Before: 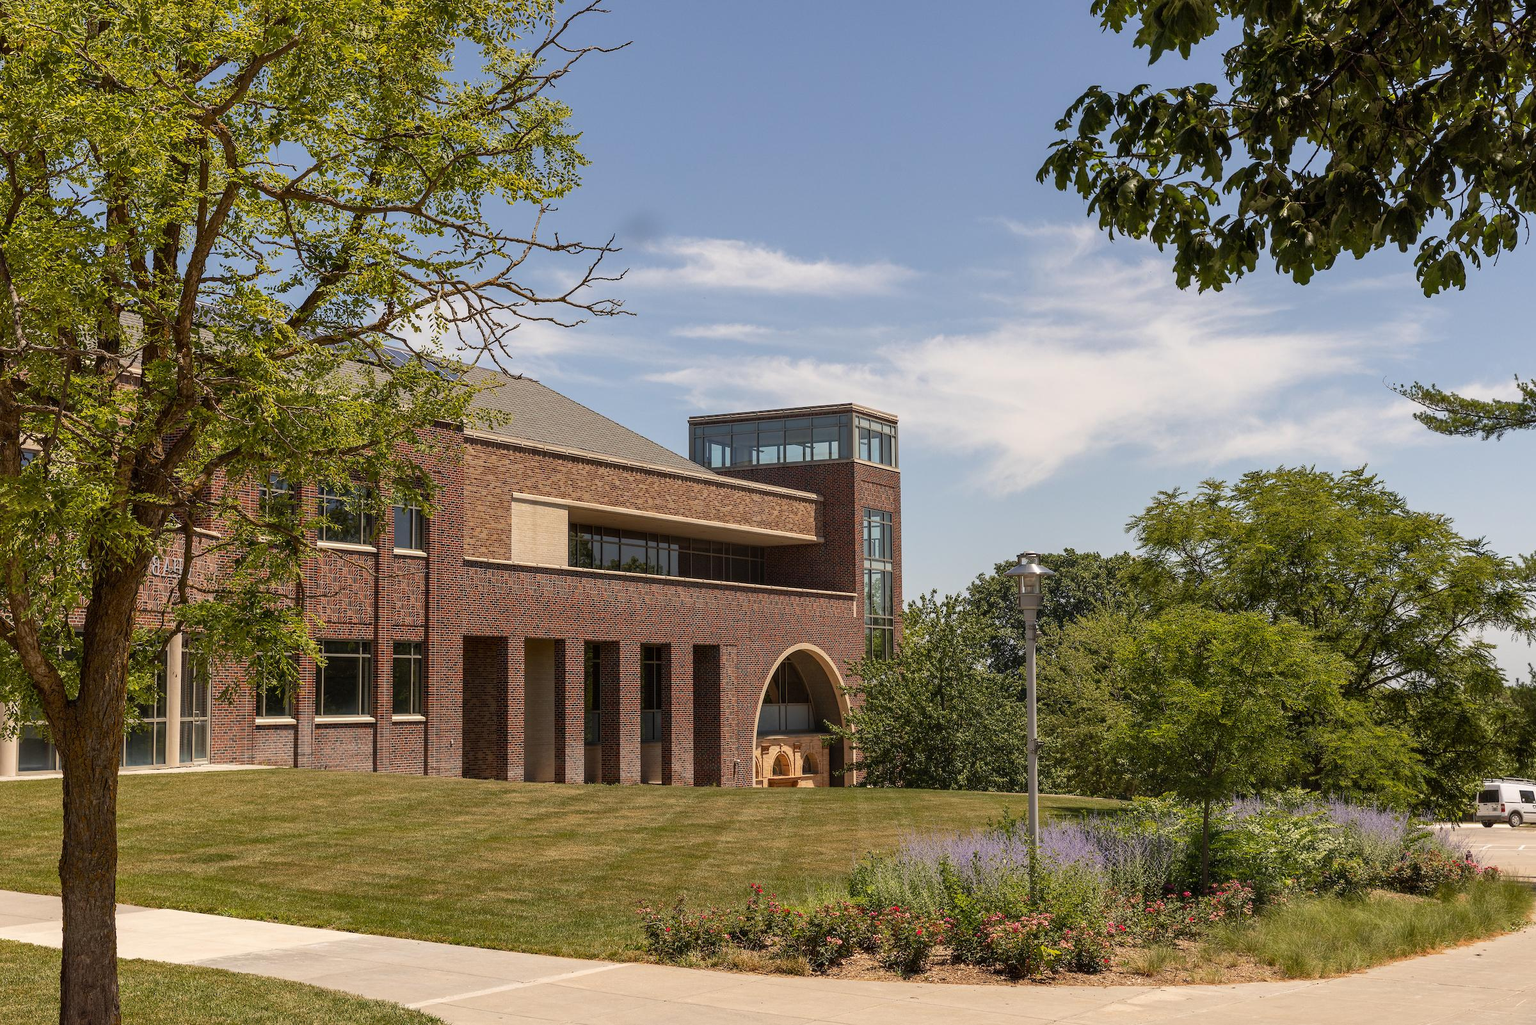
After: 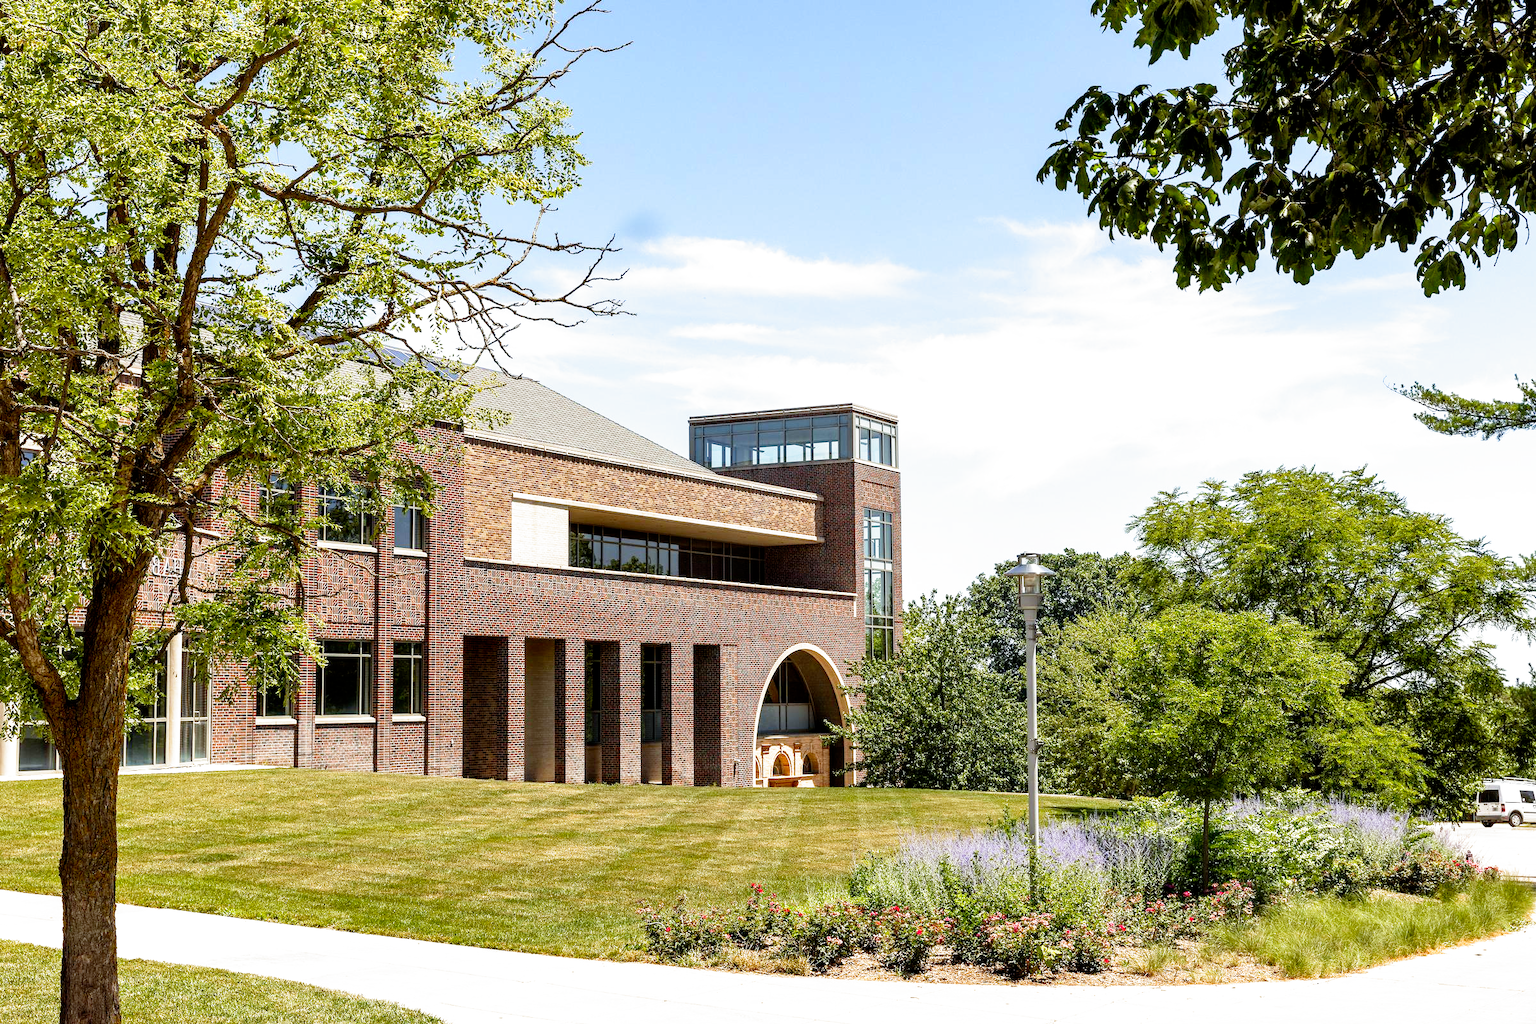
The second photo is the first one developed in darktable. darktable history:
filmic rgb: middle gray luminance 8.8%, black relative exposure -6.3 EV, white relative exposure 2.7 EV, threshold 6 EV, target black luminance 0%, hardness 4.74, latitude 73.47%, contrast 1.332, shadows ↔ highlights balance 10.13%, add noise in highlights 0, preserve chrominance no, color science v3 (2019), use custom middle-gray values true, iterations of high-quality reconstruction 0, contrast in highlights soft, enable highlight reconstruction true
white balance: red 0.925, blue 1.046
